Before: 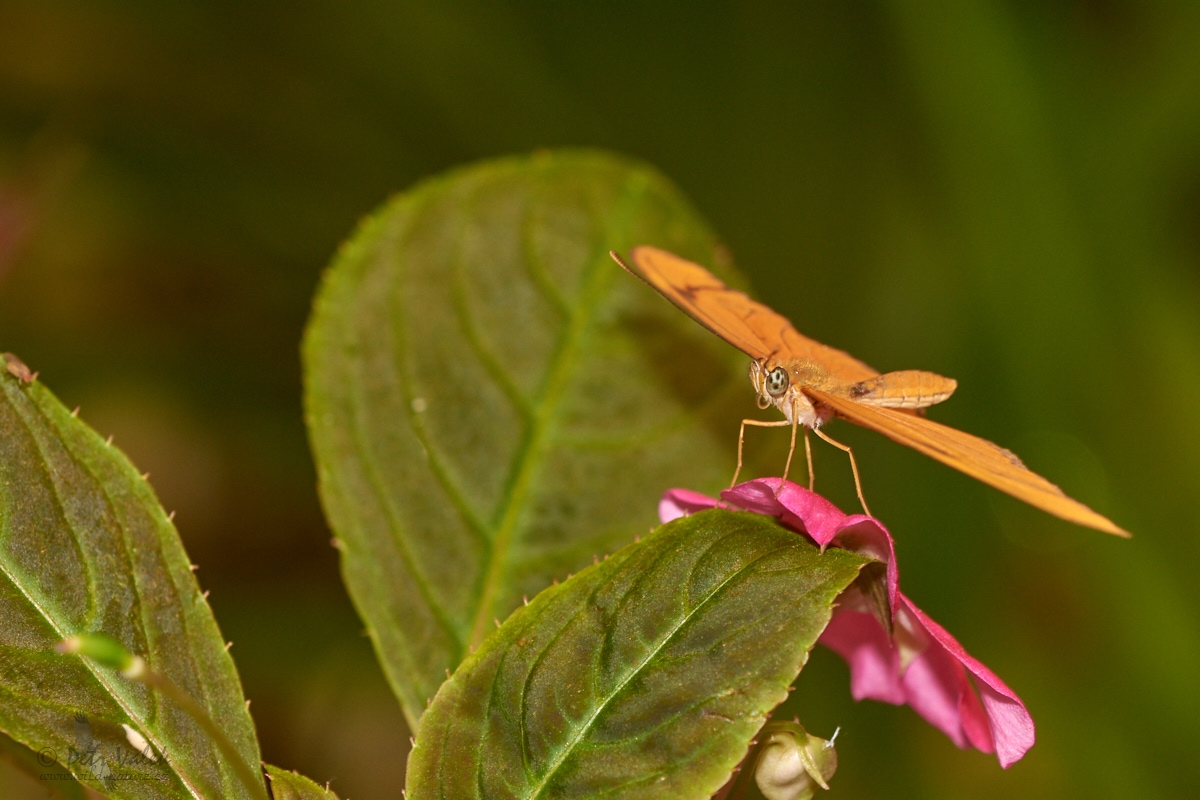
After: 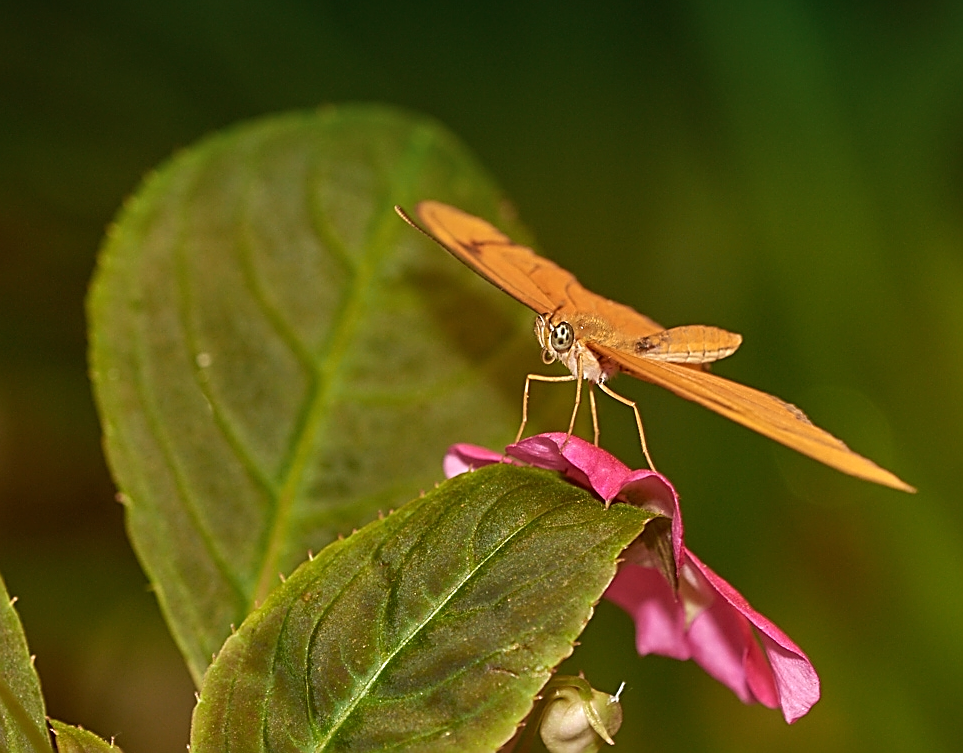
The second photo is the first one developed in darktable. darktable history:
graduated density: density 2.02 EV, hardness 44%, rotation 0.374°, offset 8.21, hue 208.8°, saturation 97%
sharpen: amount 1
crop and rotate: left 17.959%, top 5.771%, right 1.742%
